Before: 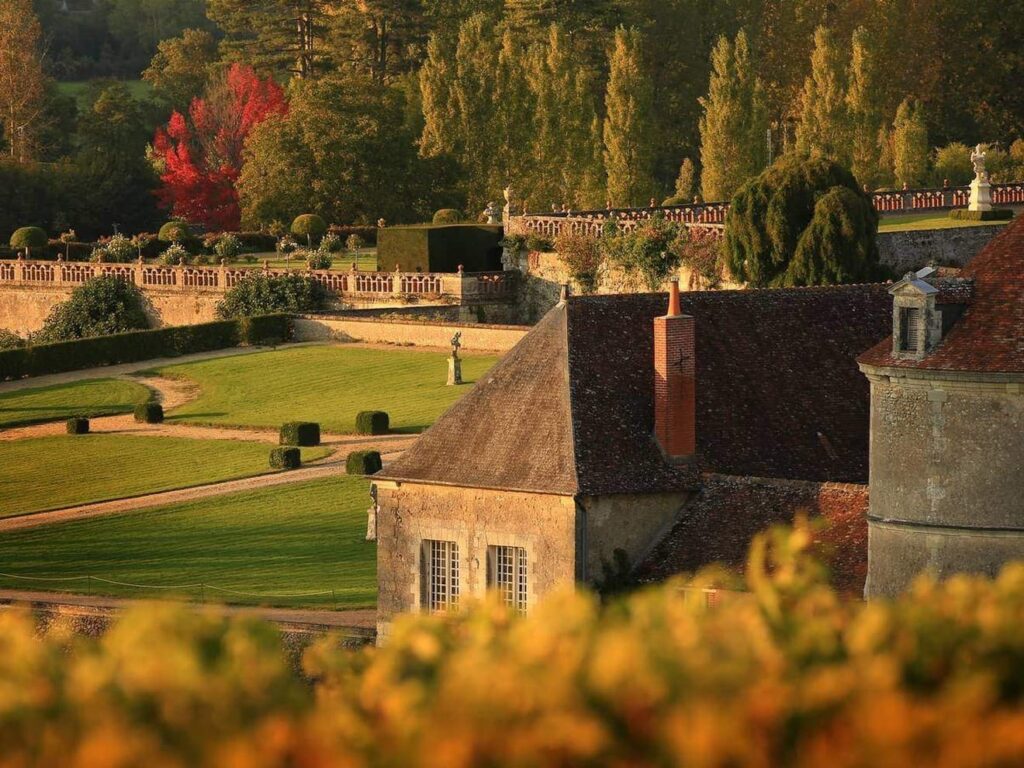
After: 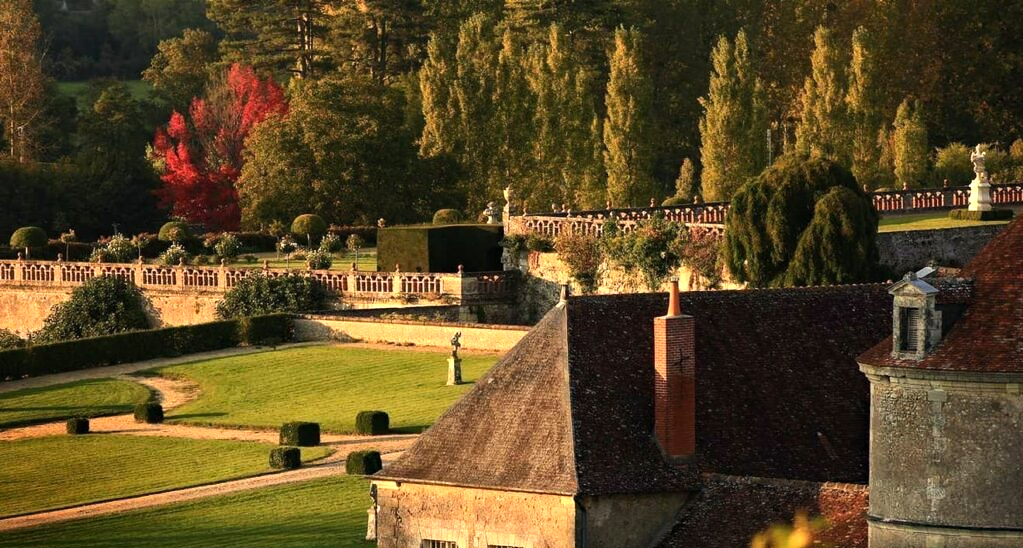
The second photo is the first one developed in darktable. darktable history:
haze removal: adaptive false
crop: bottom 28.576%
tone equalizer: -8 EV -0.75 EV, -7 EV -0.7 EV, -6 EV -0.6 EV, -5 EV -0.4 EV, -3 EV 0.4 EV, -2 EV 0.6 EV, -1 EV 0.7 EV, +0 EV 0.75 EV, edges refinement/feathering 500, mask exposure compensation -1.57 EV, preserve details no
